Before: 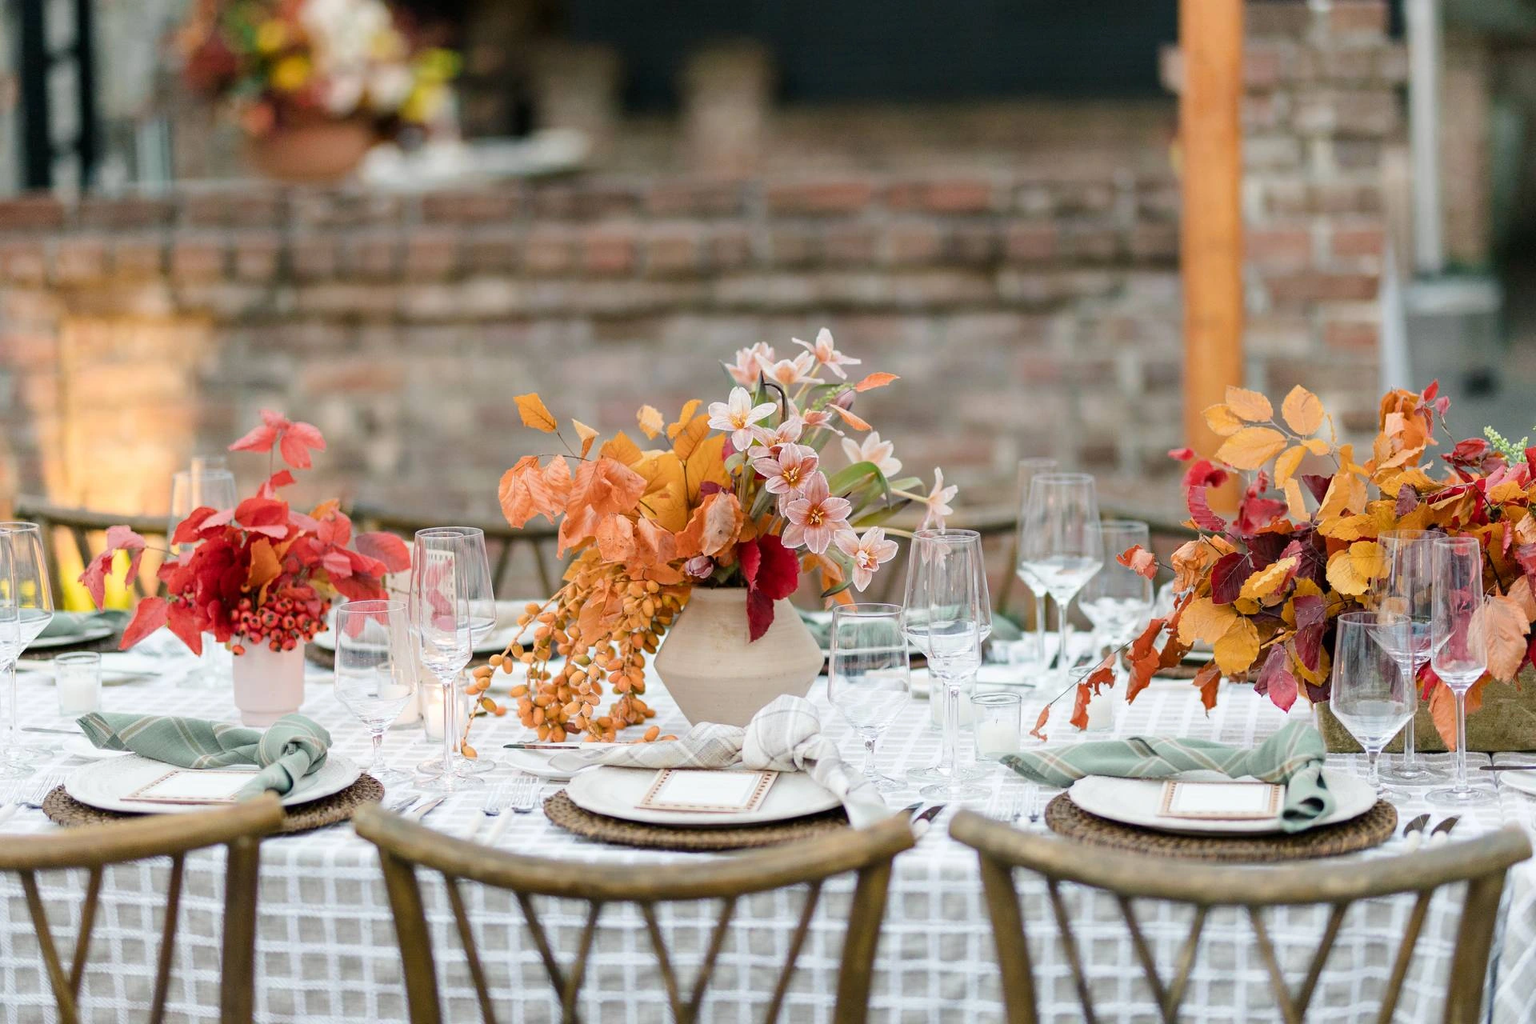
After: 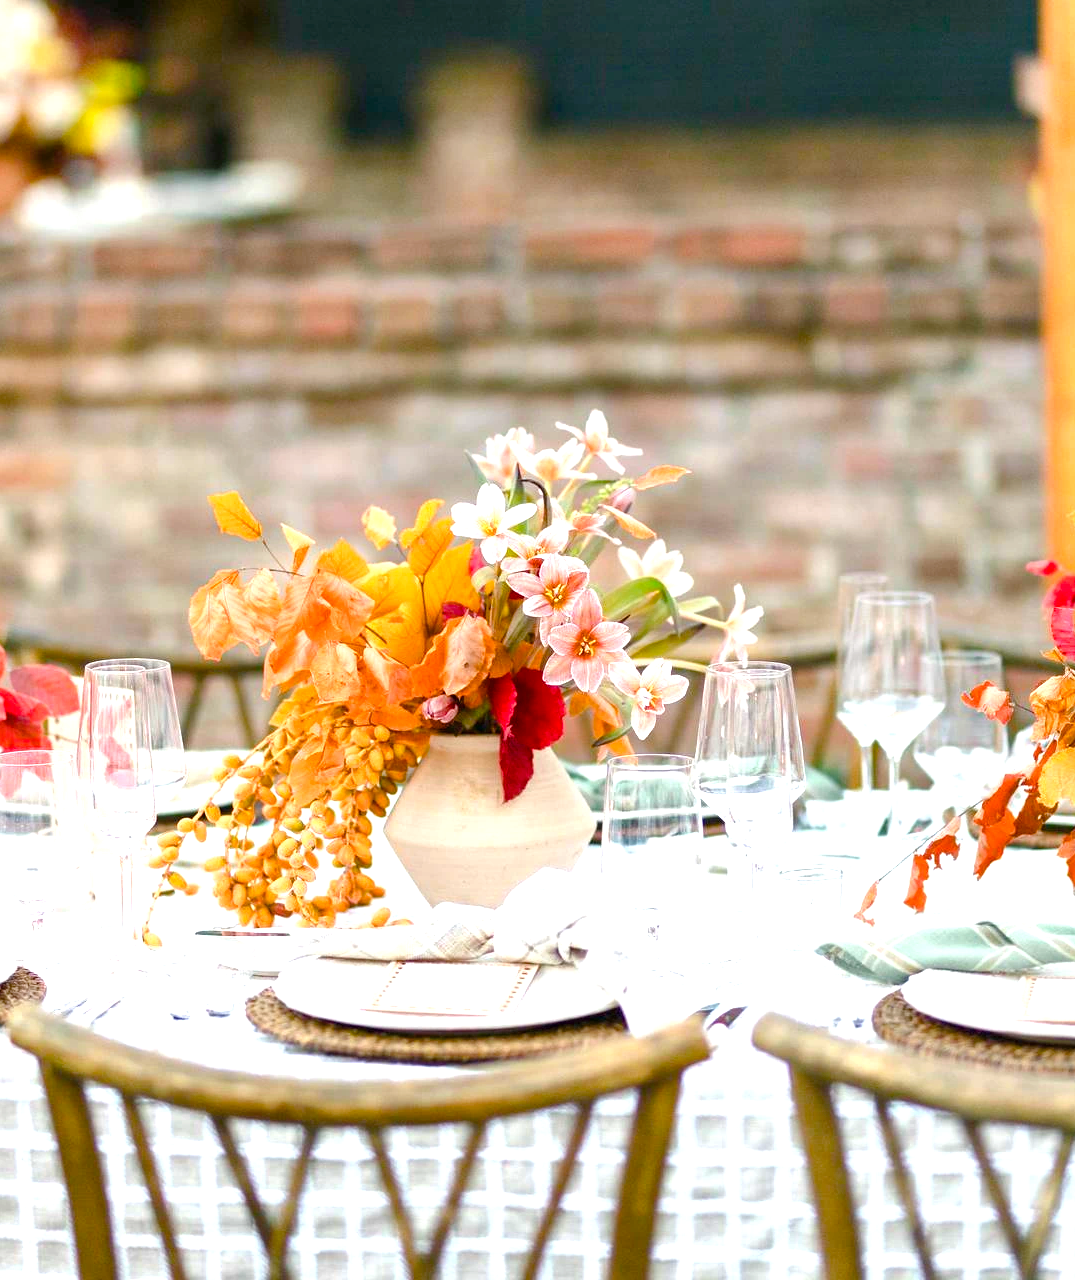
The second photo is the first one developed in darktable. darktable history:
crop and rotate: left 22.604%, right 21.402%
exposure: black level correction 0, exposure 1.001 EV, compensate highlight preservation false
shadows and highlights: shadows 25.35, highlights -23.75
color balance rgb: linear chroma grading › global chroma 14.412%, perceptual saturation grading › global saturation 20%, perceptual saturation grading › highlights -24.989%, perceptual saturation grading › shadows 24.639%, perceptual brilliance grading › global brilliance 2.898%, perceptual brilliance grading › highlights -2.911%, perceptual brilliance grading › shadows 3.294%, global vibrance 20%
